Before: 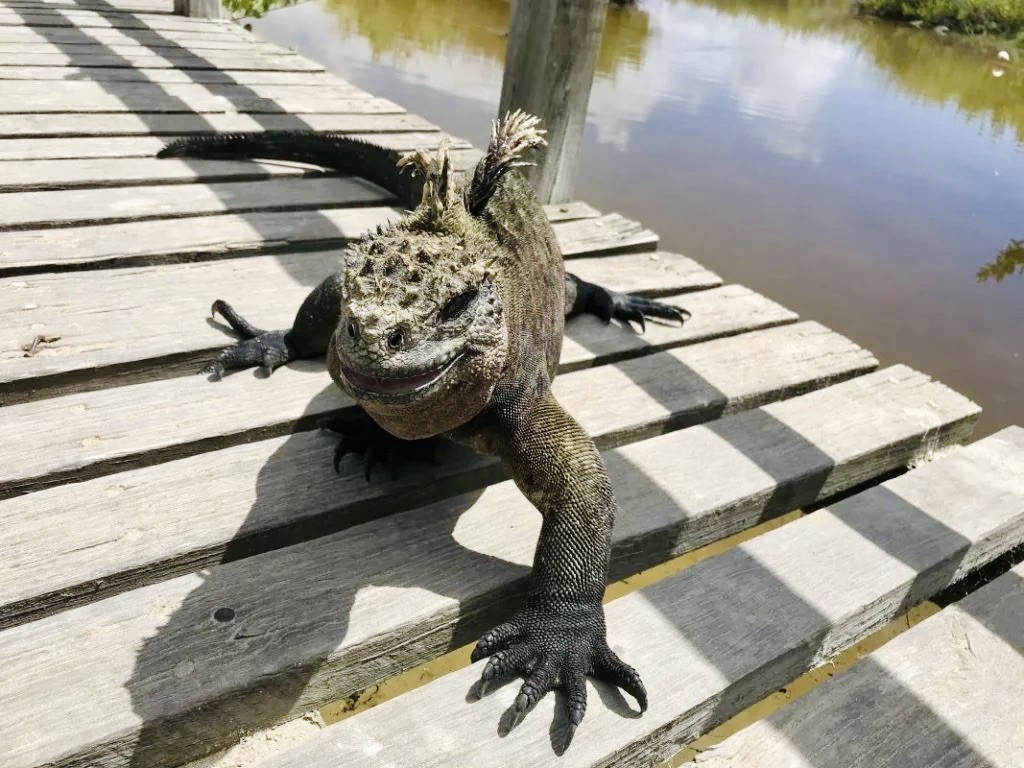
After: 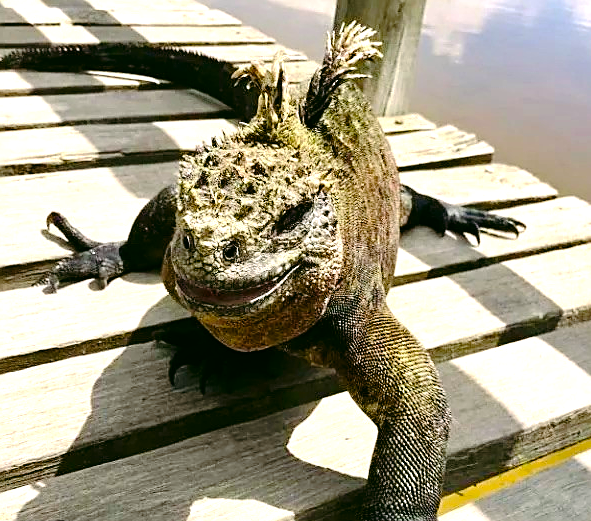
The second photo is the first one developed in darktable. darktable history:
tone curve: curves: ch0 [(0, 0) (0.003, 0.008) (0.011, 0.01) (0.025, 0.012) (0.044, 0.023) (0.069, 0.033) (0.1, 0.046) (0.136, 0.075) (0.177, 0.116) (0.224, 0.171) (0.277, 0.235) (0.335, 0.312) (0.399, 0.397) (0.468, 0.466) (0.543, 0.54) (0.623, 0.62) (0.709, 0.701) (0.801, 0.782) (0.898, 0.877) (1, 1)], preserve colors none
crop: left 16.21%, top 11.474%, right 26.044%, bottom 20.59%
exposure: exposure 0.601 EV, compensate highlight preservation false
color balance rgb: shadows lift › chroma 4.562%, shadows lift › hue 26.11°, perceptual saturation grading › global saturation 31.05%
color correction: highlights a* 4.08, highlights b* 4.92, shadows a* -7.4, shadows b* 4.92
tone equalizer: on, module defaults
sharpen: on, module defaults
